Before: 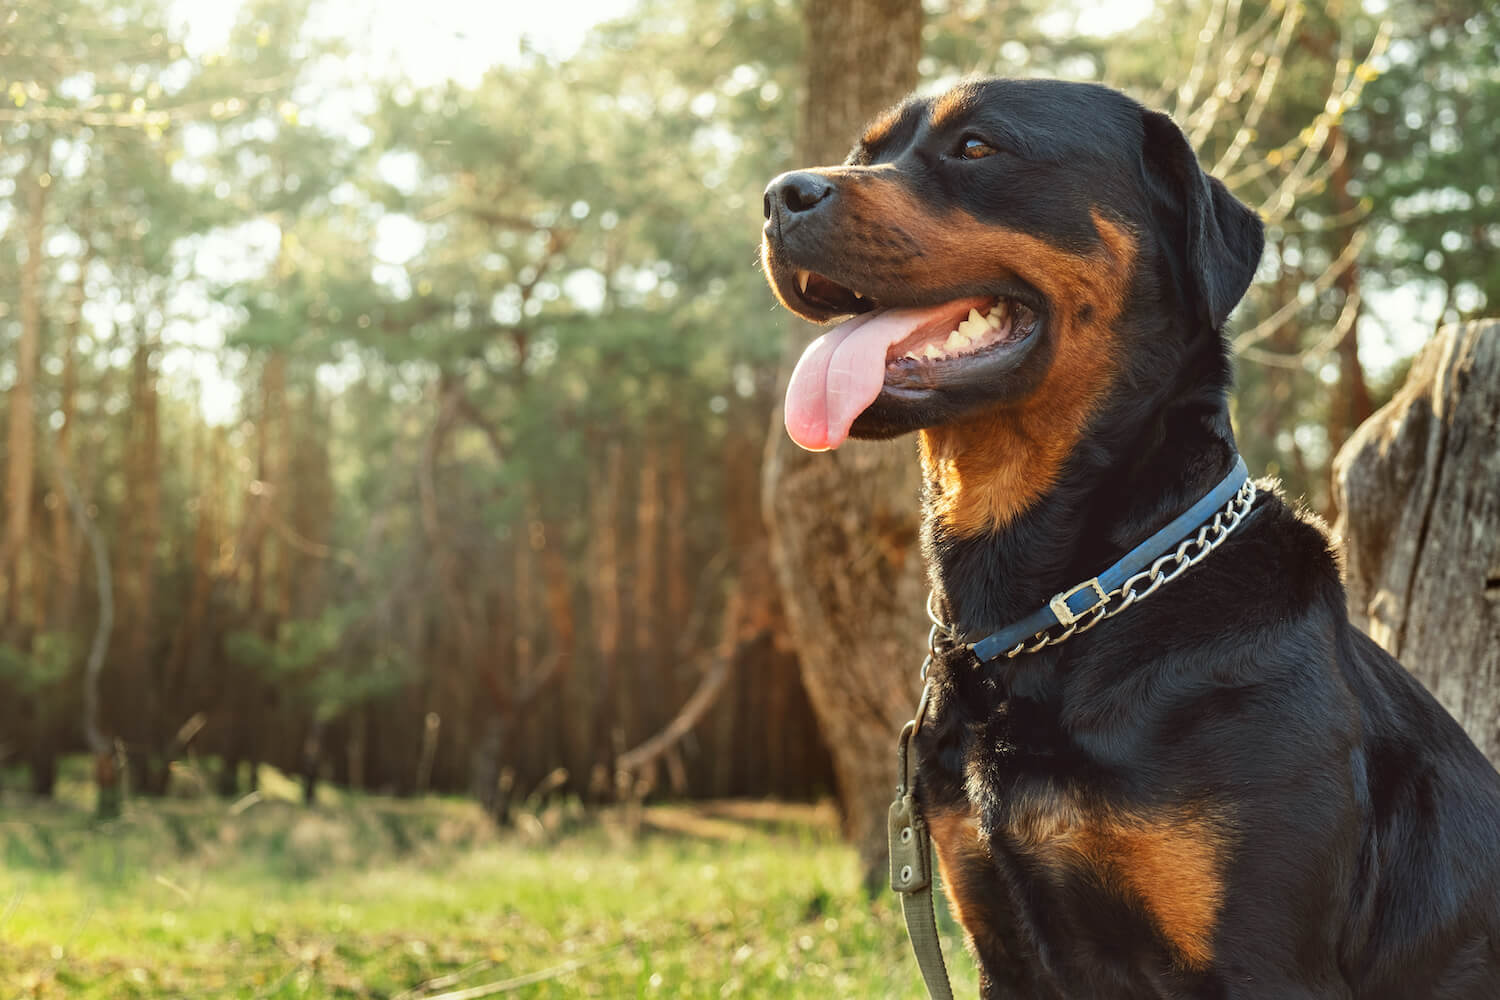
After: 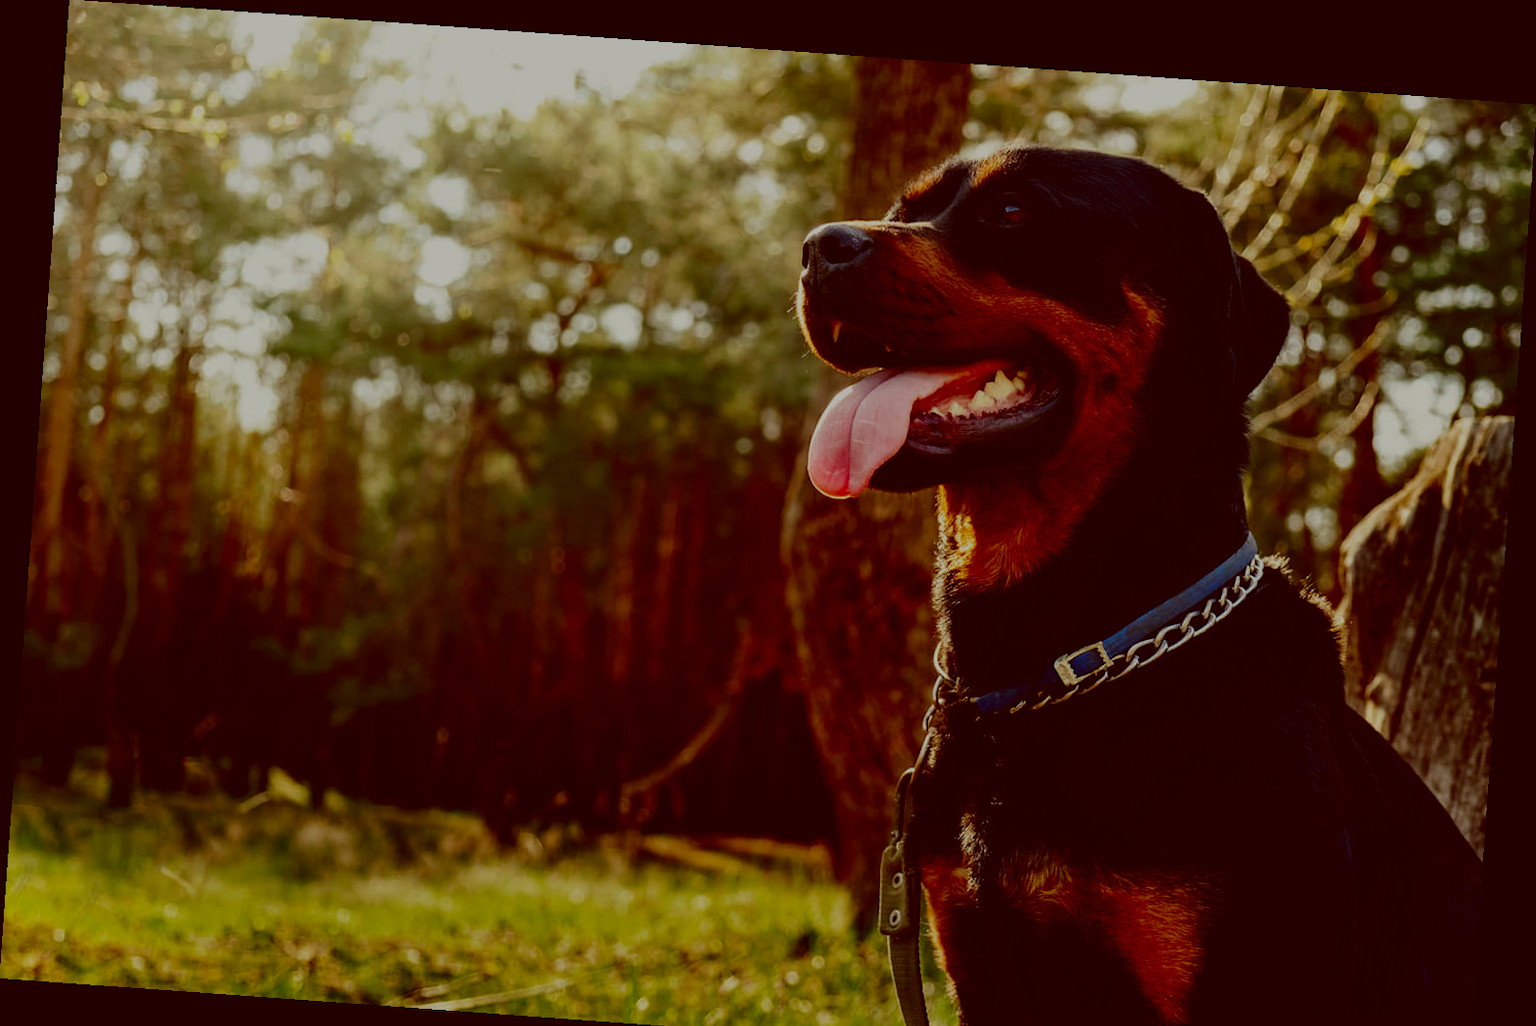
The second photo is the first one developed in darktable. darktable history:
exposure: exposure -2.446 EV, compensate highlight preservation false
base curve: curves: ch0 [(0, 0) (0.012, 0.01) (0.073, 0.168) (0.31, 0.711) (0.645, 0.957) (1, 1)], preserve colors none
color correction: highlights a* -7.23, highlights b* -0.161, shadows a* 20.08, shadows b* 11.73
rotate and perspective: rotation 4.1°, automatic cropping off
crop and rotate: top 0%, bottom 5.097%
contrast brightness saturation: contrast 0.19, brightness -0.11, saturation 0.21
